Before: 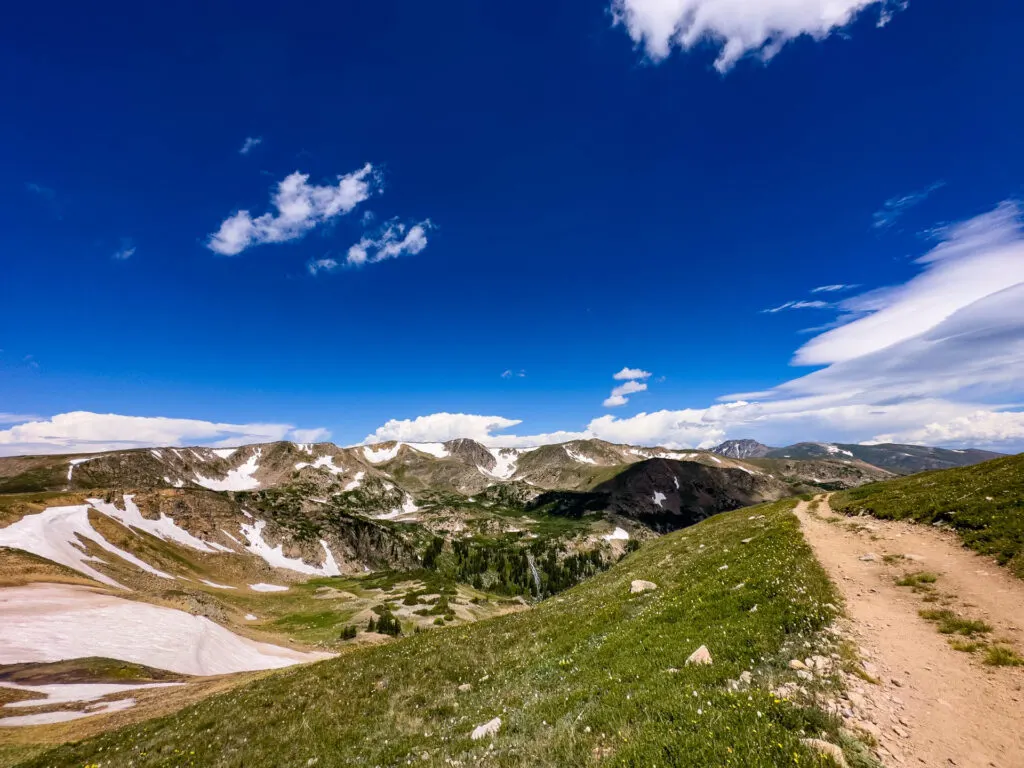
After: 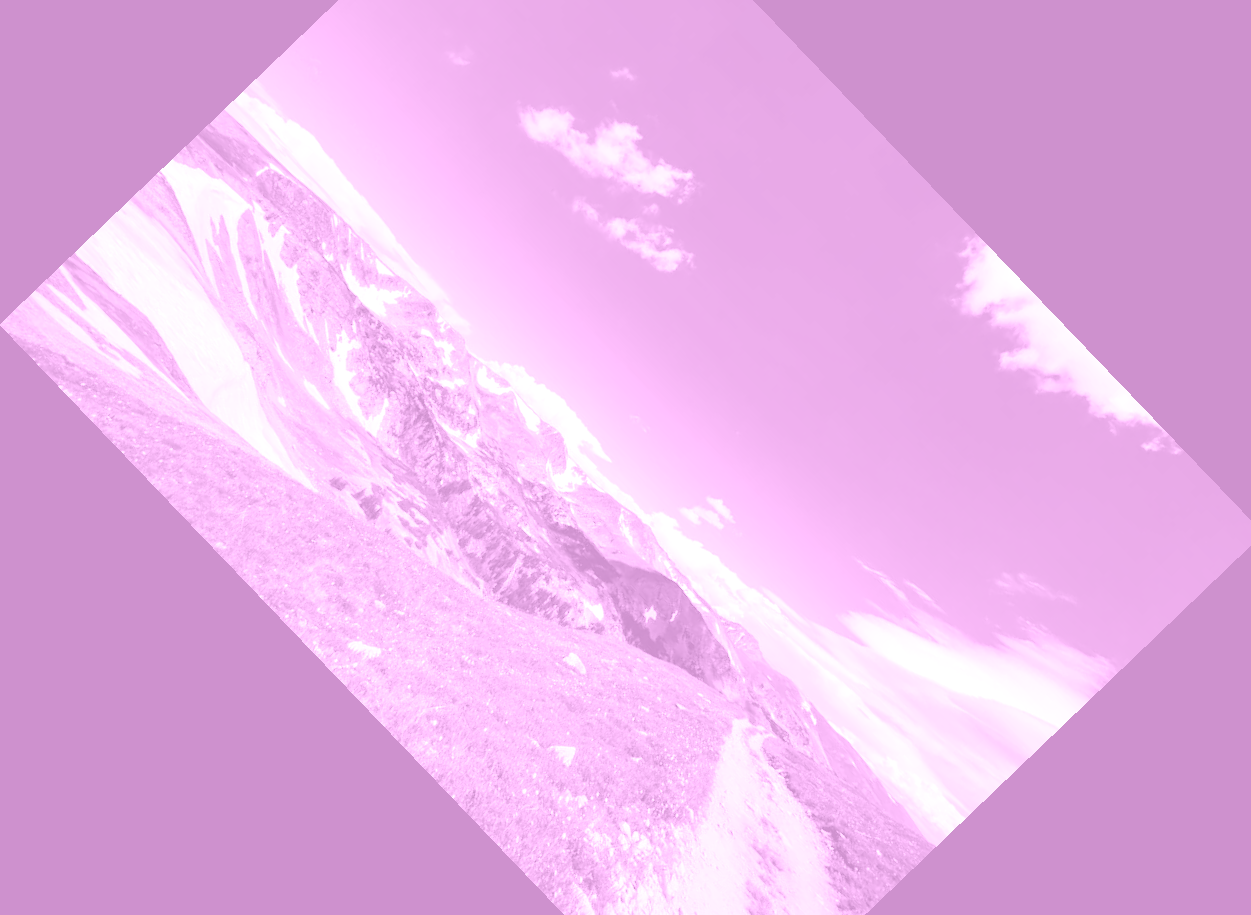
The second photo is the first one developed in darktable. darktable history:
crop and rotate: angle -46.26°, top 16.234%, right 0.912%, bottom 11.704%
colorize: hue 331.2°, saturation 69%, source mix 30.28%, lightness 69.02%, version 1
exposure: black level correction 0, exposure 1.3 EV, compensate exposure bias true, compensate highlight preservation false
